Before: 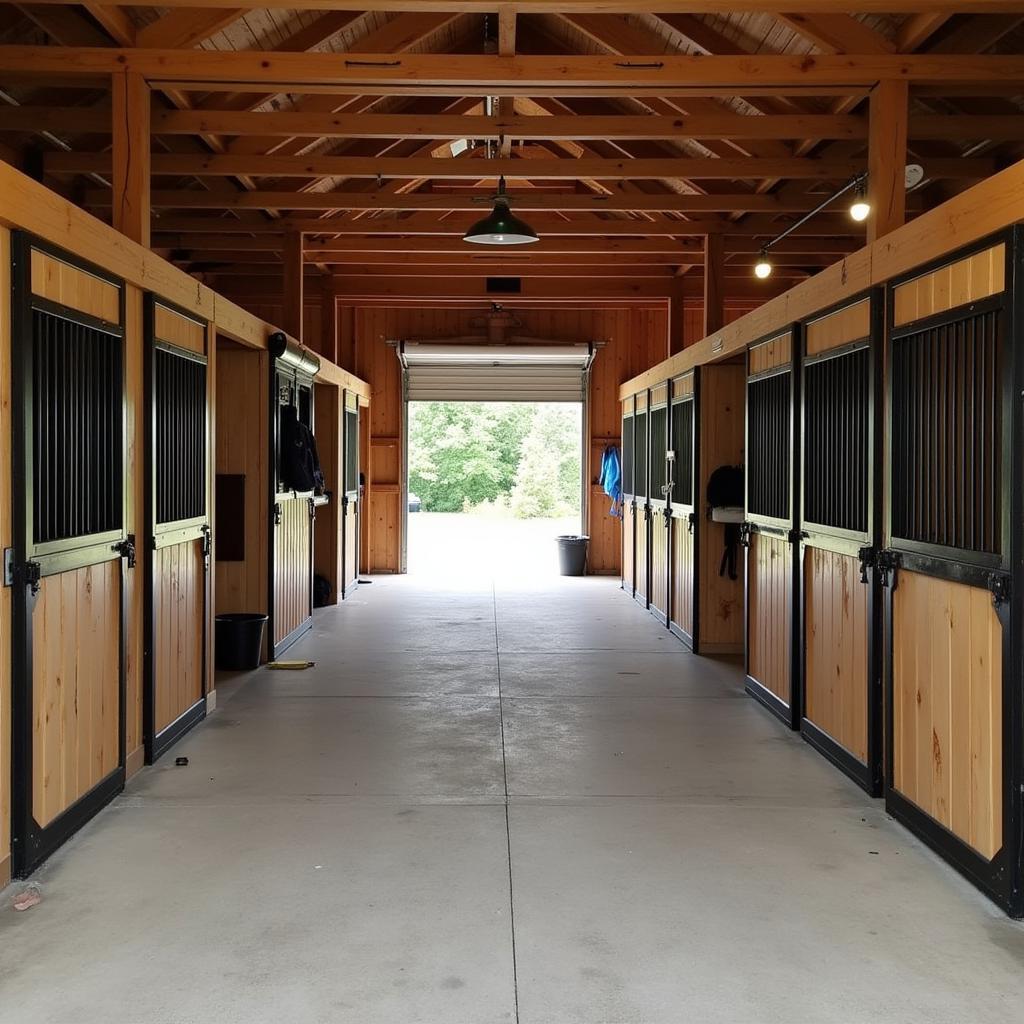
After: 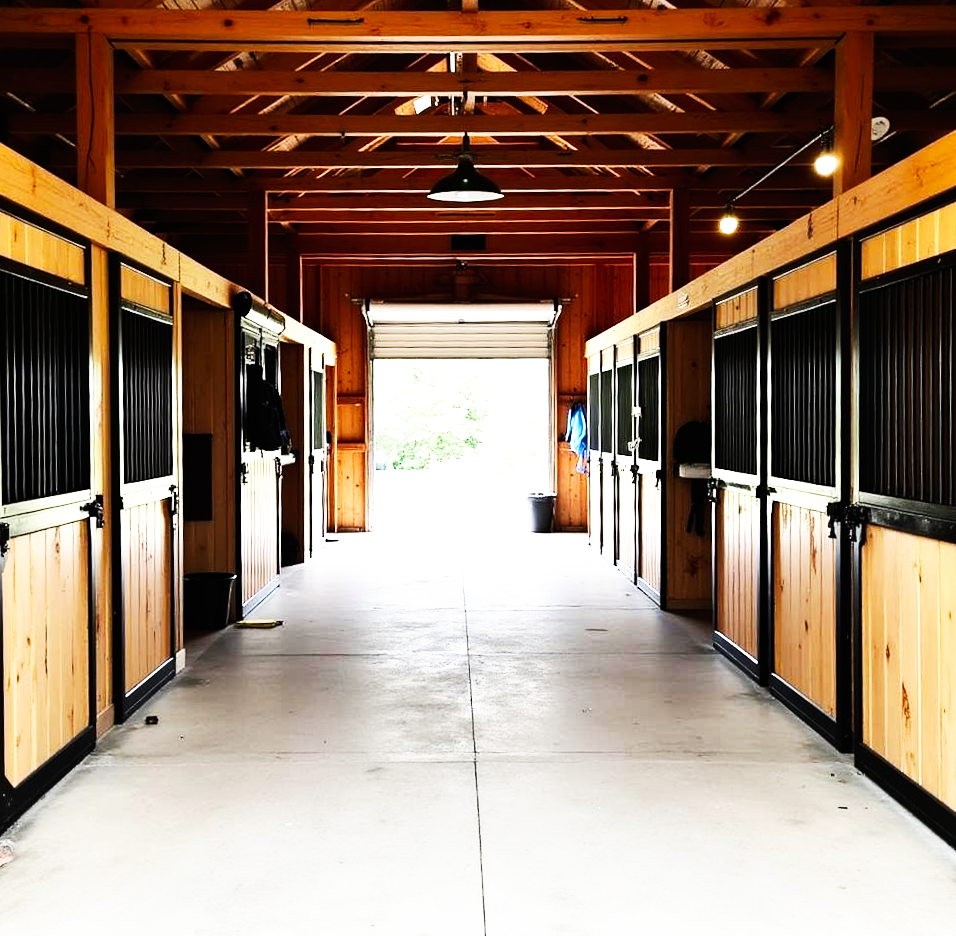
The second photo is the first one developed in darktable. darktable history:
tone equalizer: -8 EV -1.08 EV, -7 EV -1.01 EV, -6 EV -0.867 EV, -5 EV -0.578 EV, -3 EV 0.578 EV, -2 EV 0.867 EV, -1 EV 1.01 EV, +0 EV 1.08 EV, edges refinement/feathering 500, mask exposure compensation -1.57 EV, preserve details no
rotate and perspective: rotation -2.12°, lens shift (vertical) 0.009, lens shift (horizontal) -0.008, automatic cropping original format, crop left 0.036, crop right 0.964, crop top 0.05, crop bottom 0.959
base curve: curves: ch0 [(0, 0) (0.007, 0.004) (0.027, 0.03) (0.046, 0.07) (0.207, 0.54) (0.442, 0.872) (0.673, 0.972) (1, 1)], preserve colors none
crop and rotate: angle -1.69°
